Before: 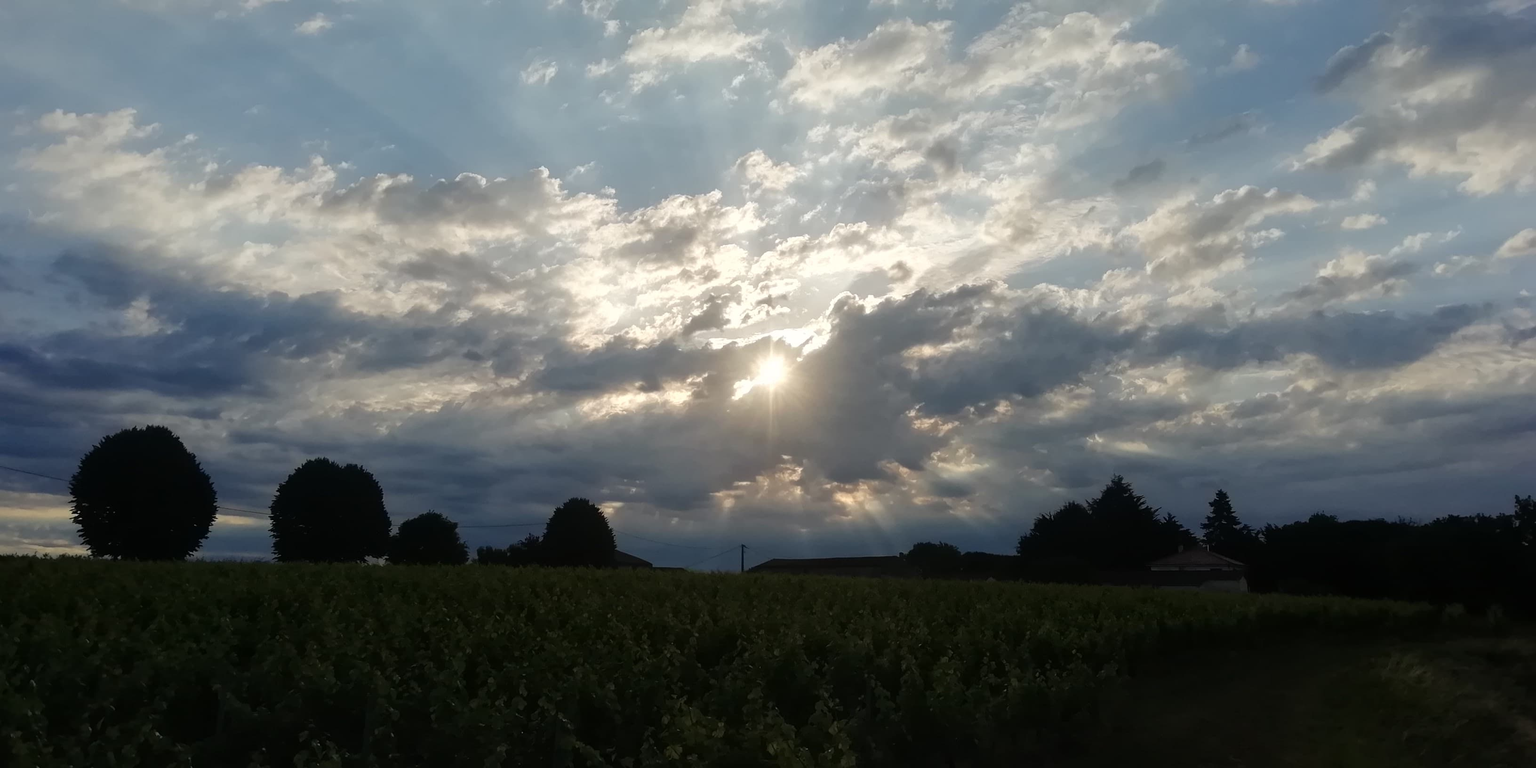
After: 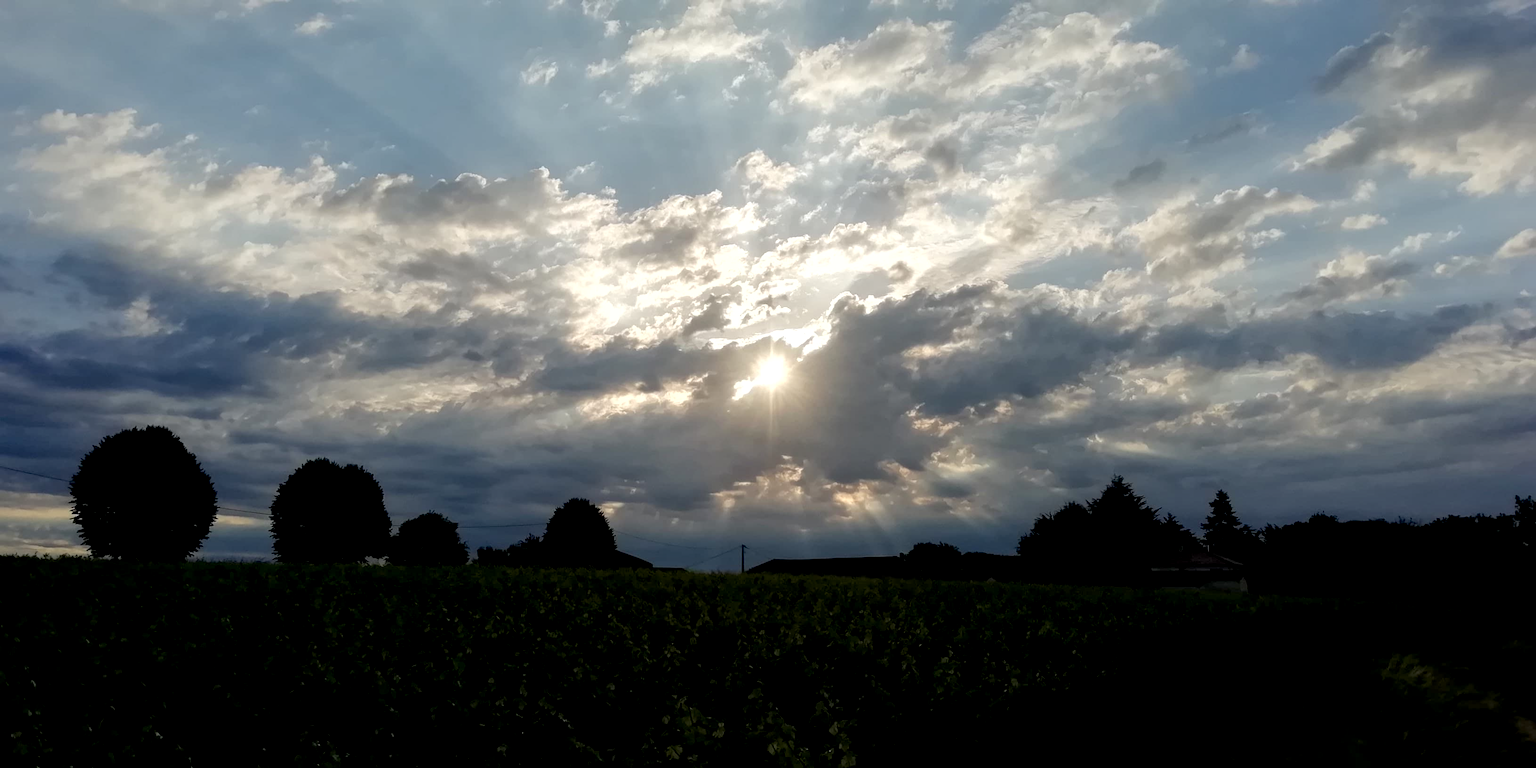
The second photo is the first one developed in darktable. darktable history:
exposure: black level correction 0.007, exposure 0.093 EV, compensate highlight preservation false
local contrast: highlights 100%, shadows 100%, detail 120%, midtone range 0.2
